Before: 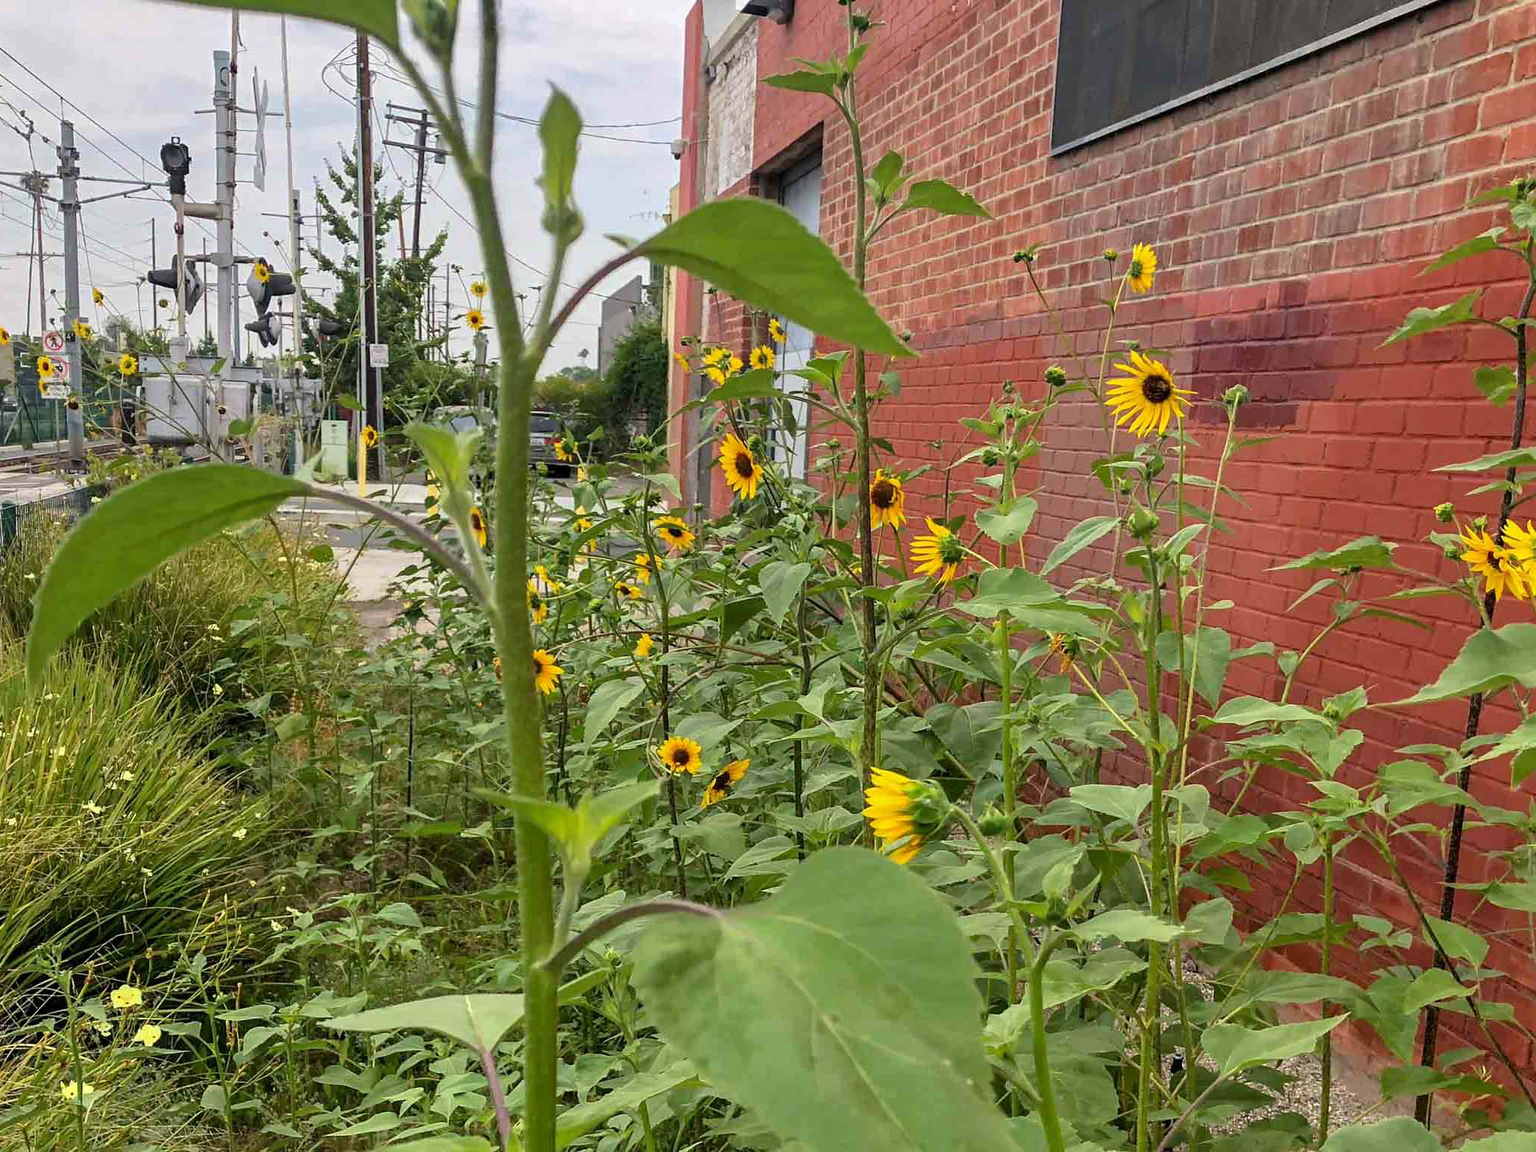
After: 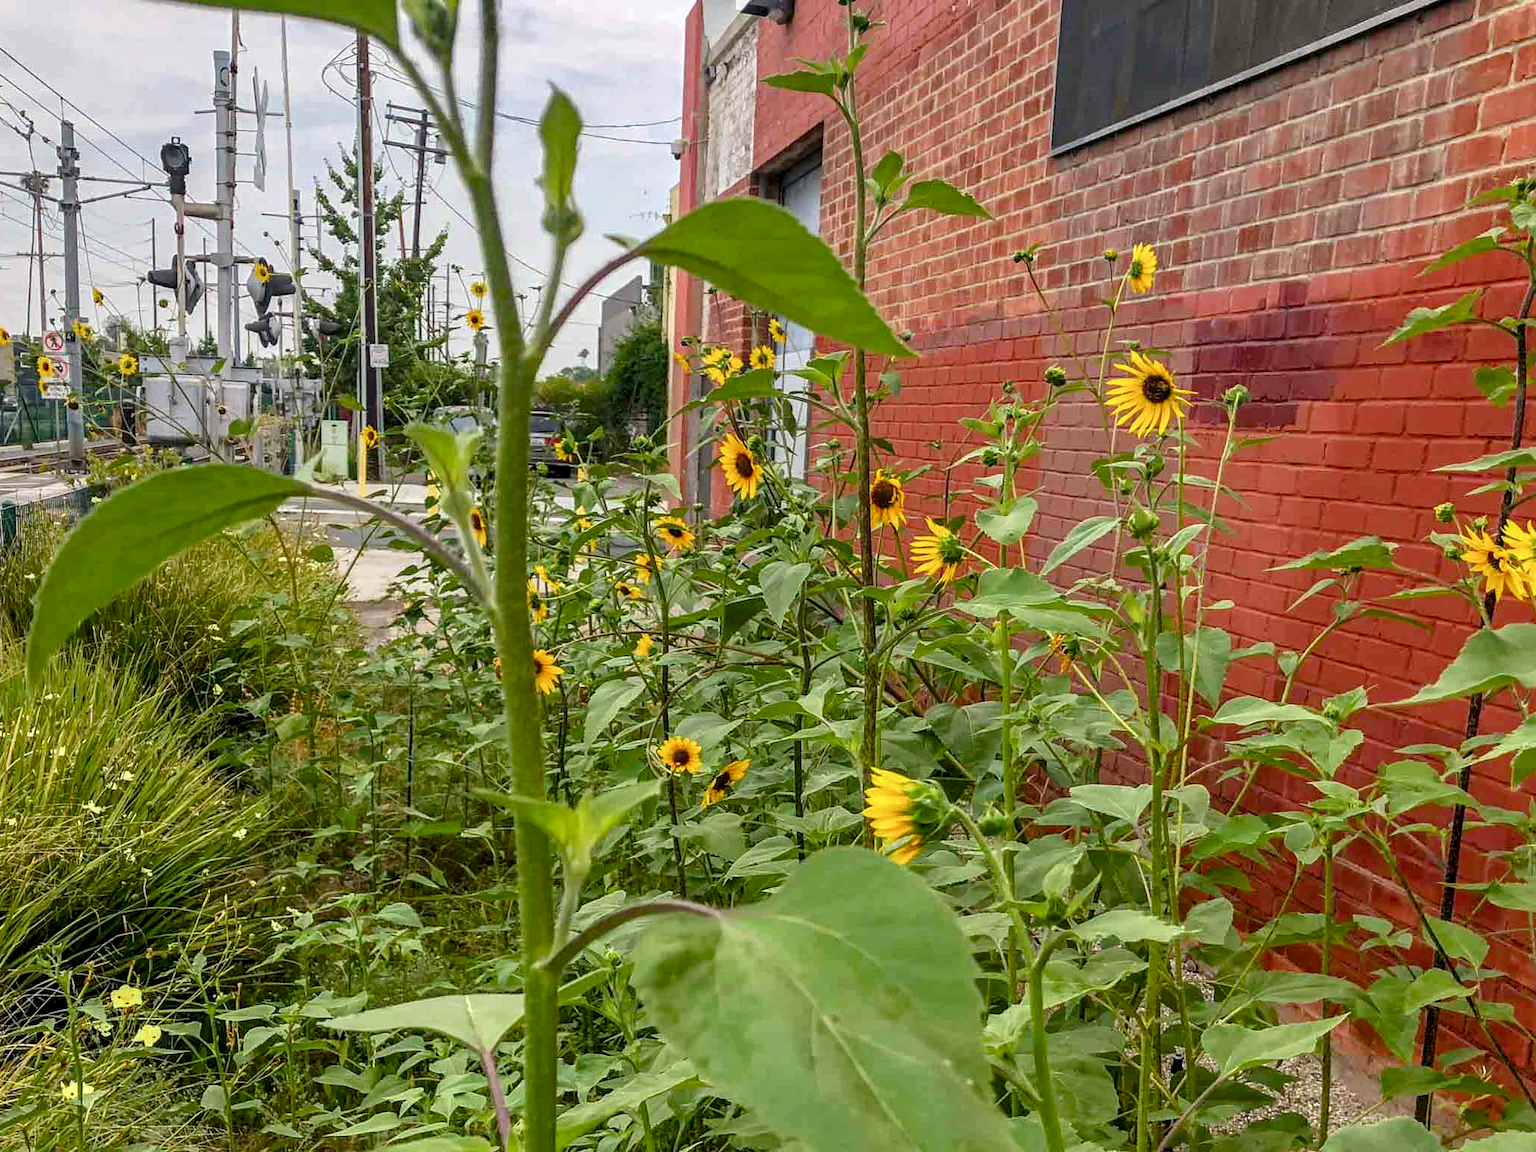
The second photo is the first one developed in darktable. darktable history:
color balance rgb: perceptual saturation grading › global saturation 20%, perceptual saturation grading › highlights -25%, perceptual saturation grading › shadows 25%
local contrast: on, module defaults
